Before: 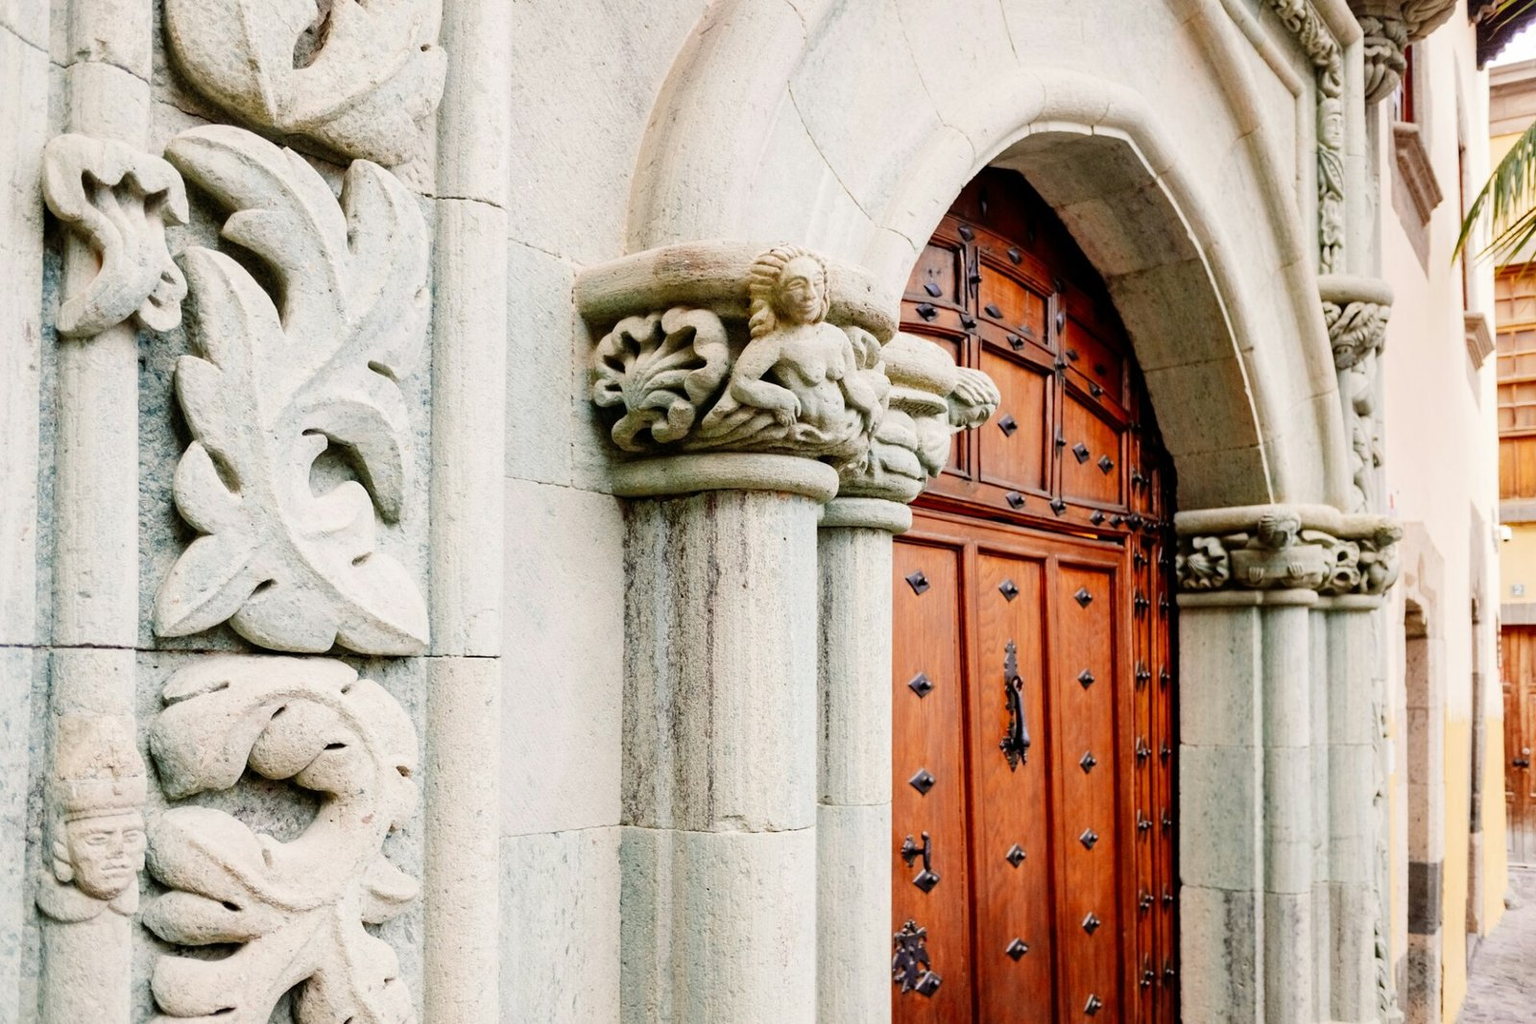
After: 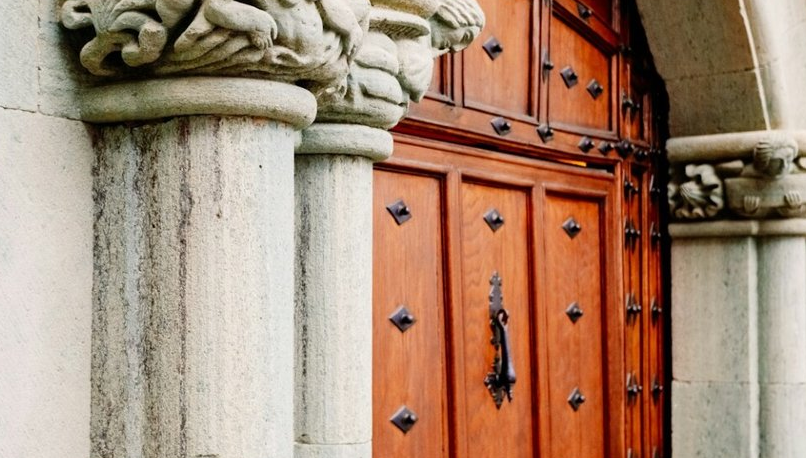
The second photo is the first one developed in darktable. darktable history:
crop: left 34.813%, top 37.033%, right 14.752%, bottom 20.023%
